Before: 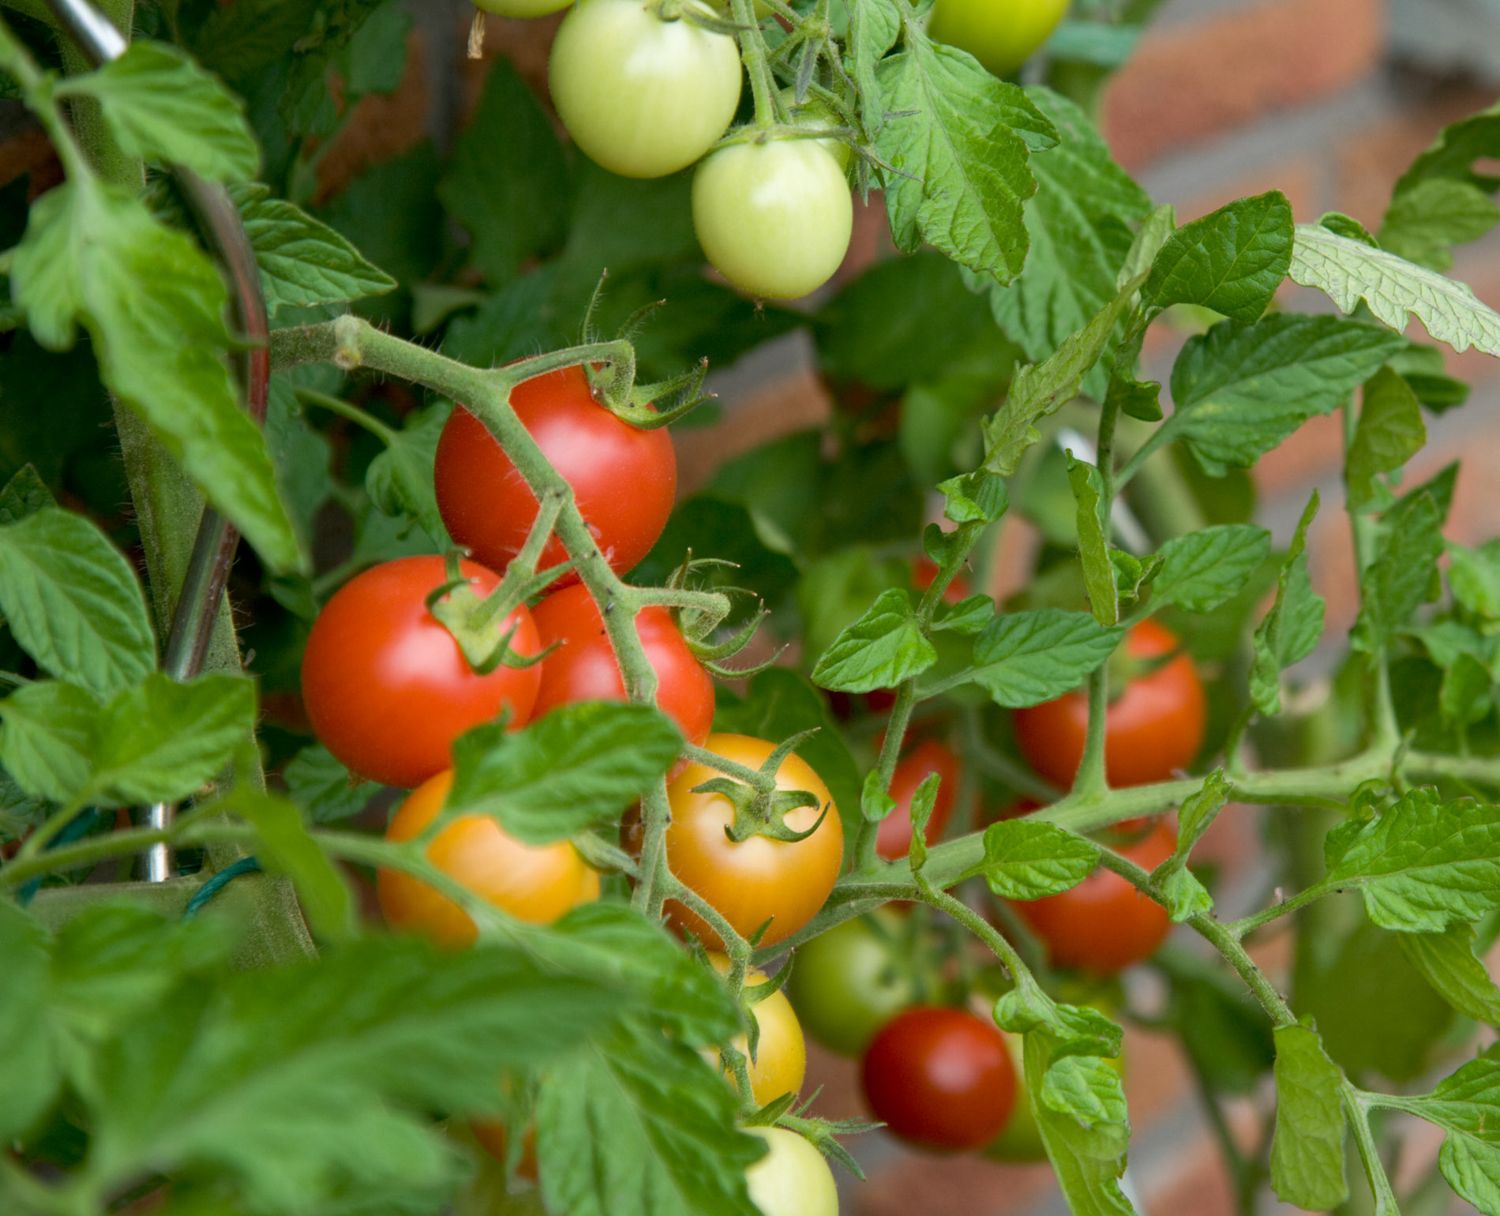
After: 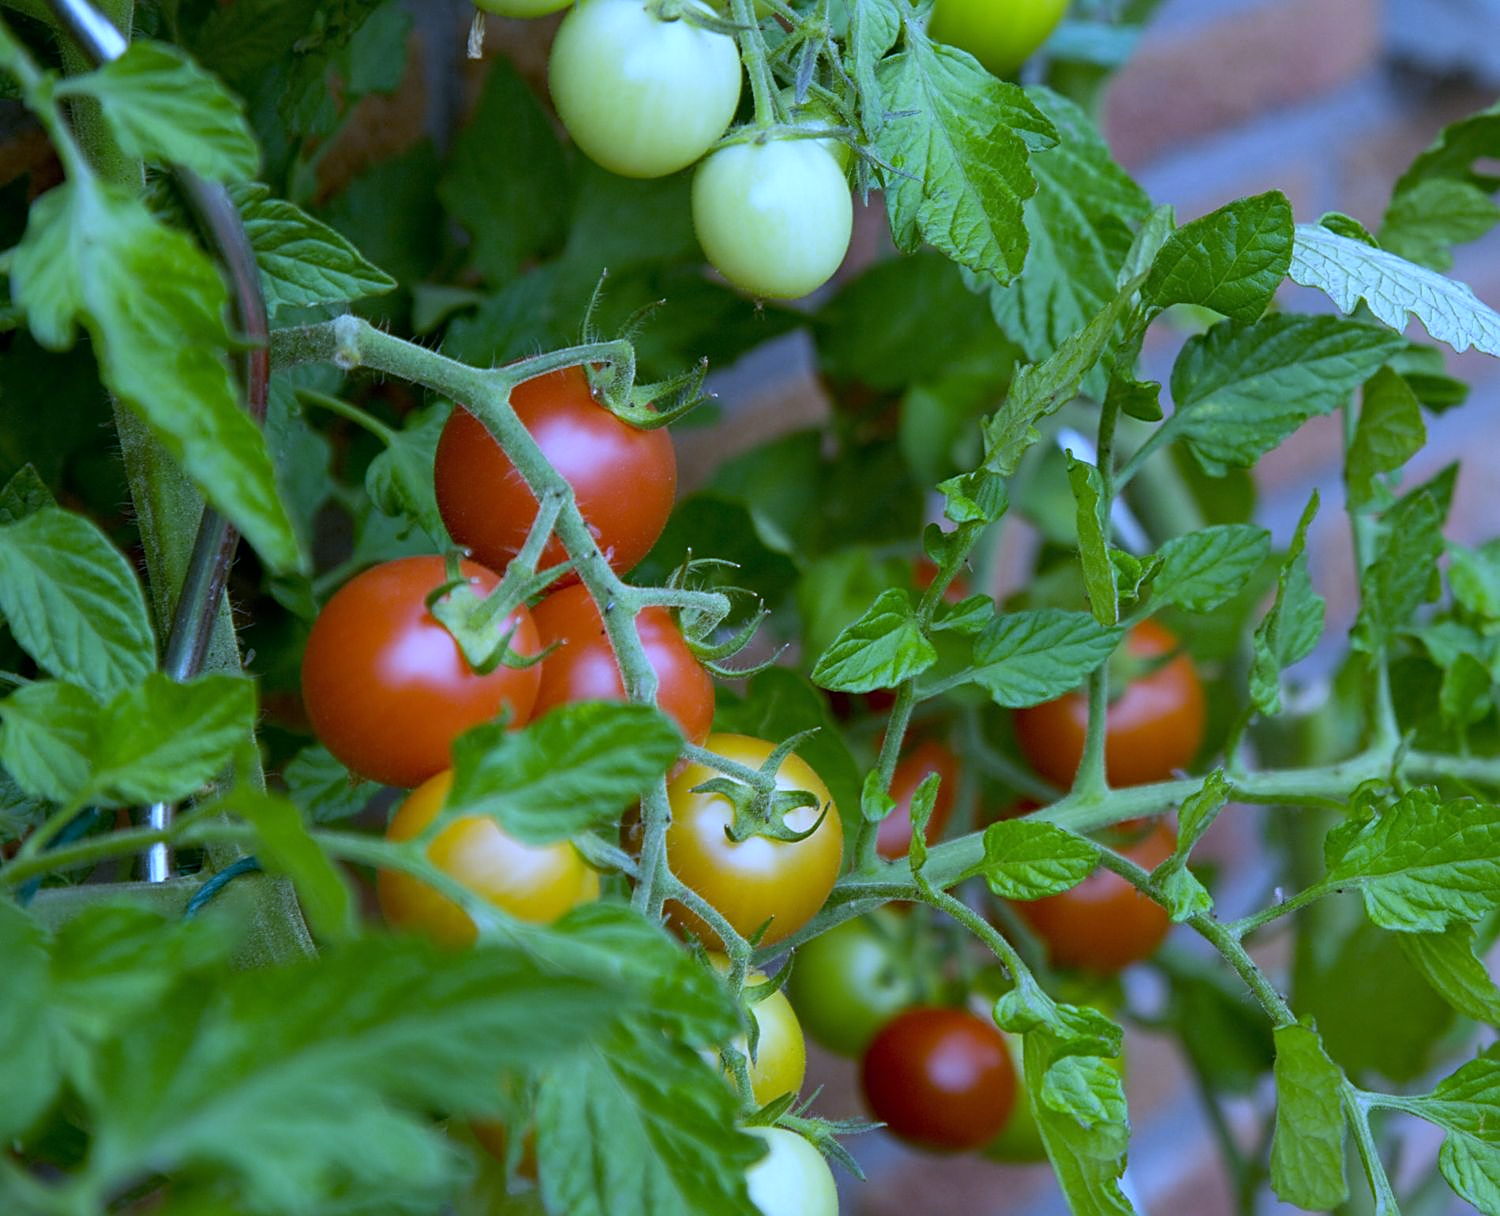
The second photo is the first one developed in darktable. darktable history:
sharpen: on, module defaults
white balance: red 0.766, blue 1.537
